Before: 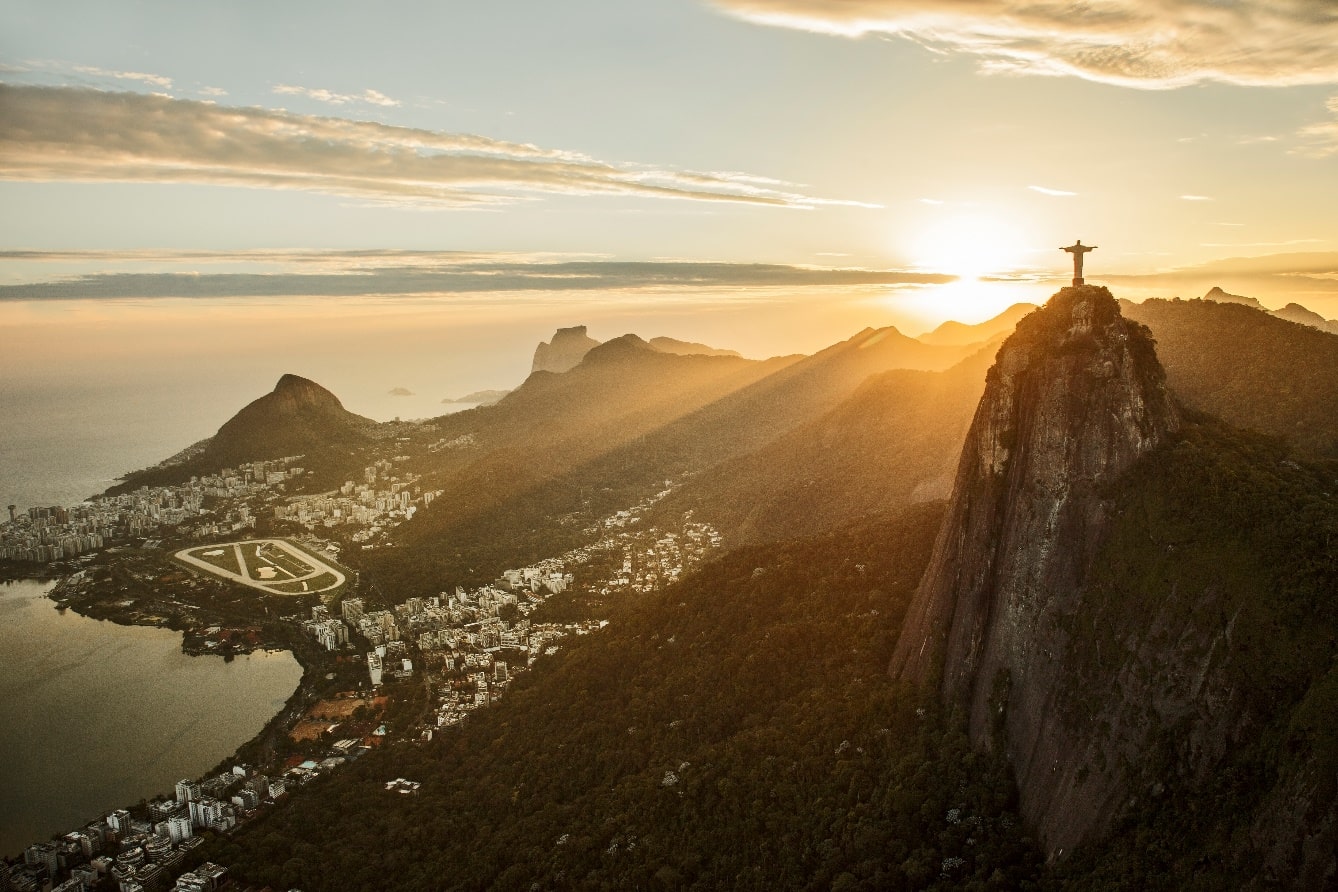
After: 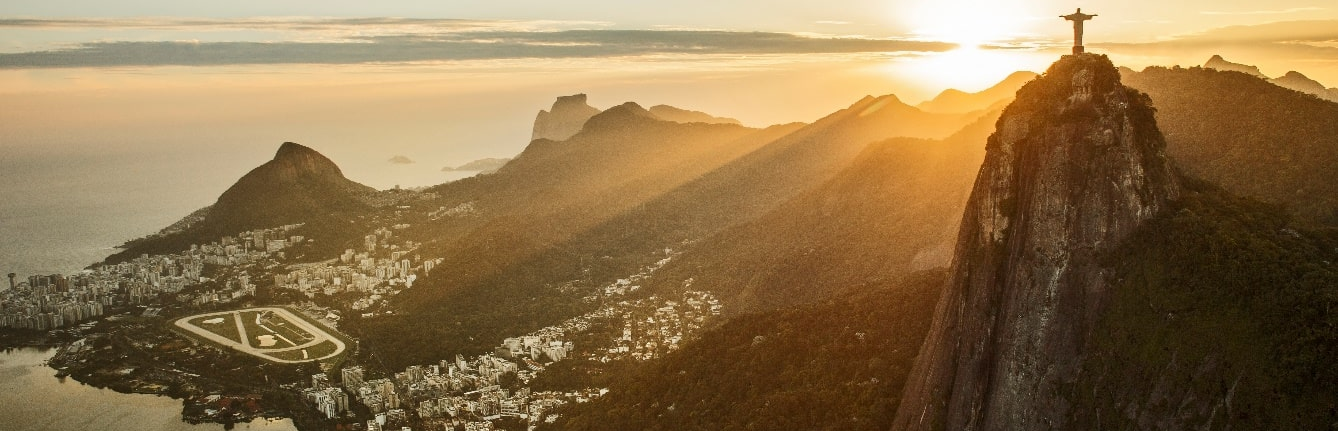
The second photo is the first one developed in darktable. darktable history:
vibrance: vibrance 15%
crop and rotate: top 26.056%, bottom 25.543%
